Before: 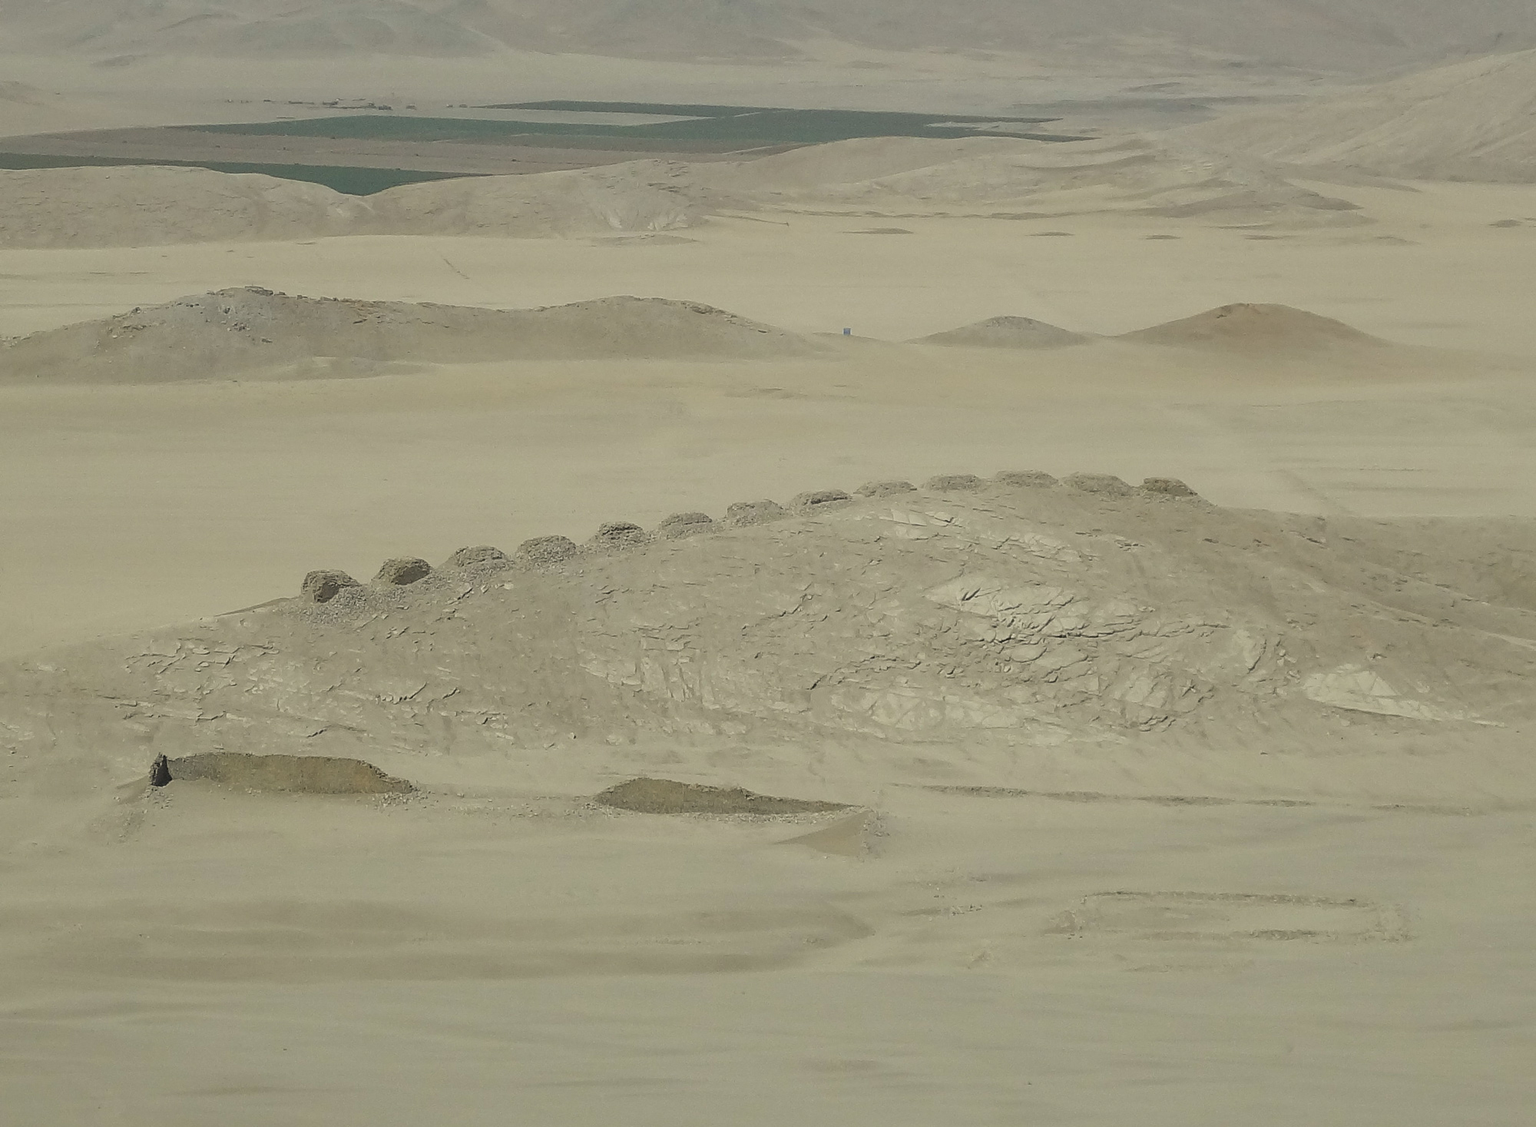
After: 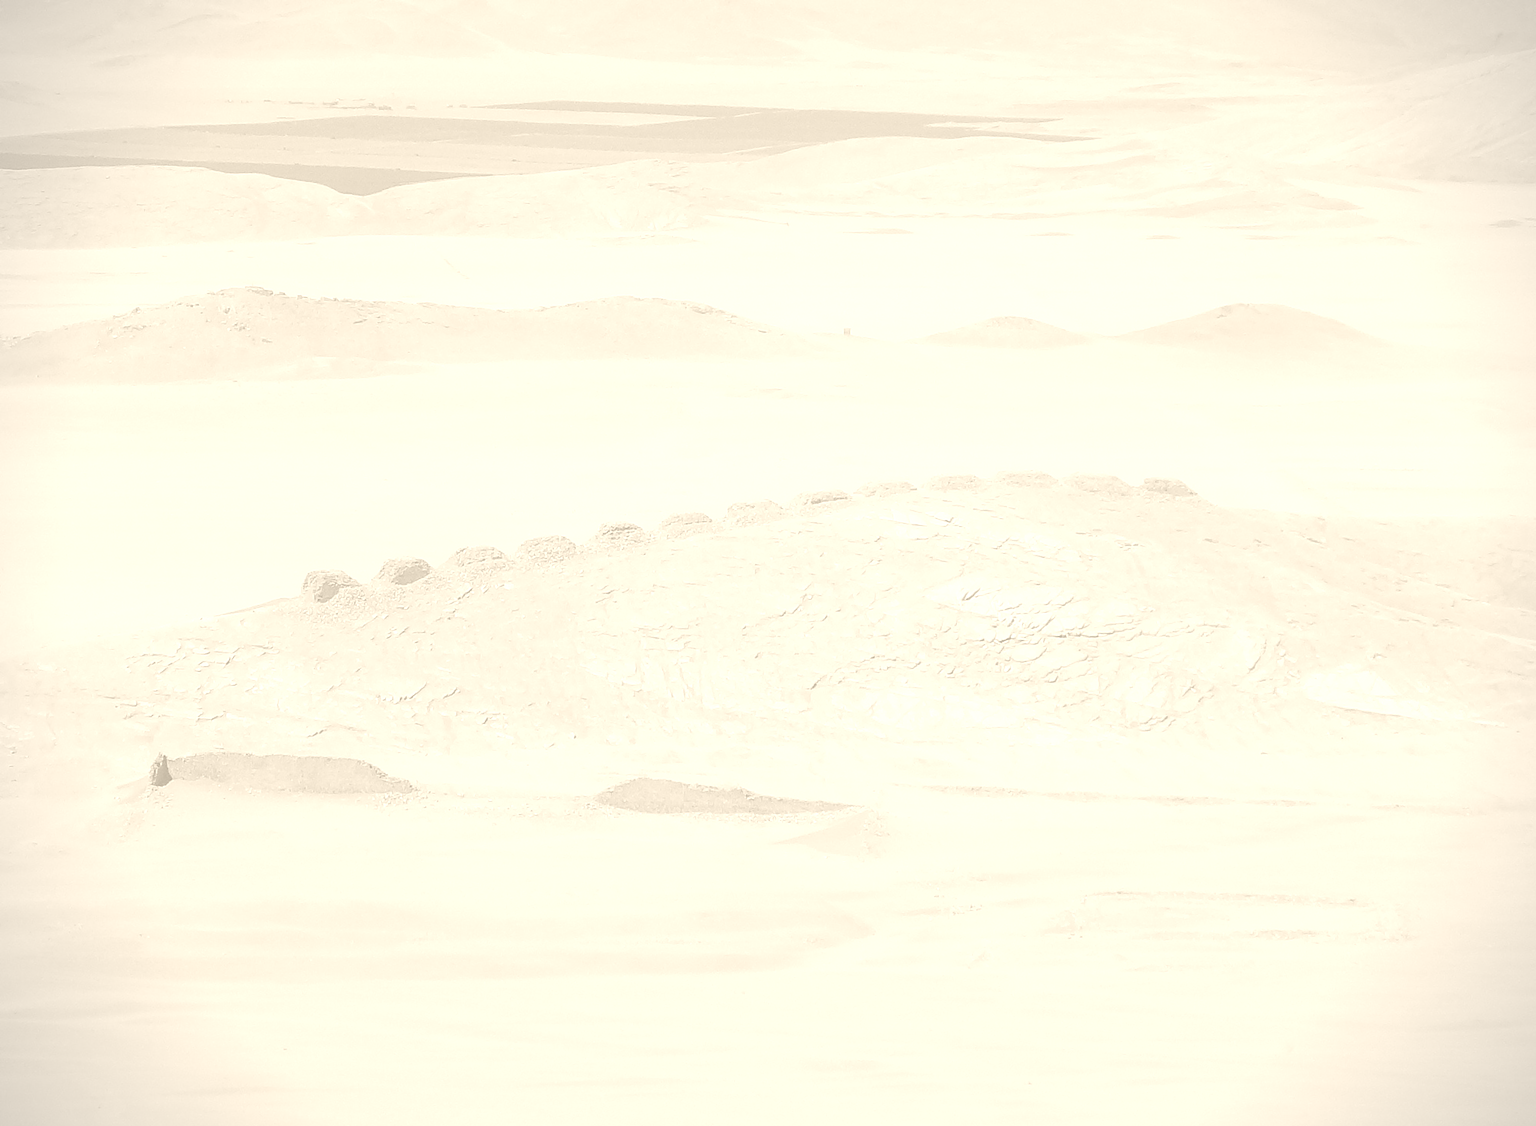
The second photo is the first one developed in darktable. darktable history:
colorize: hue 36°, saturation 71%, lightness 80.79%
color balance rgb: perceptual saturation grading › global saturation 10%, global vibrance 10%
vignetting: fall-off start 91.19%
